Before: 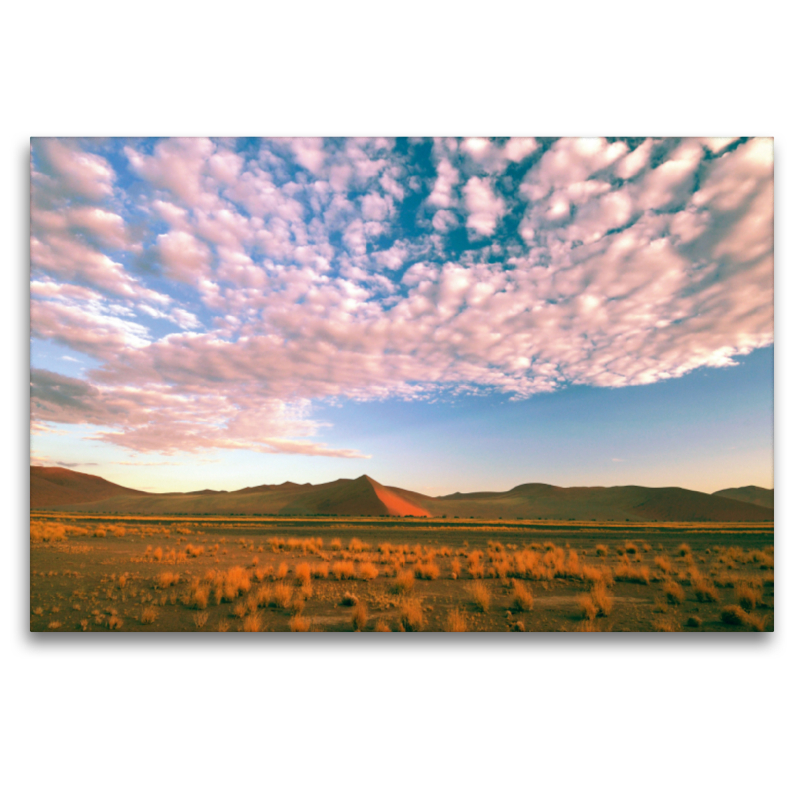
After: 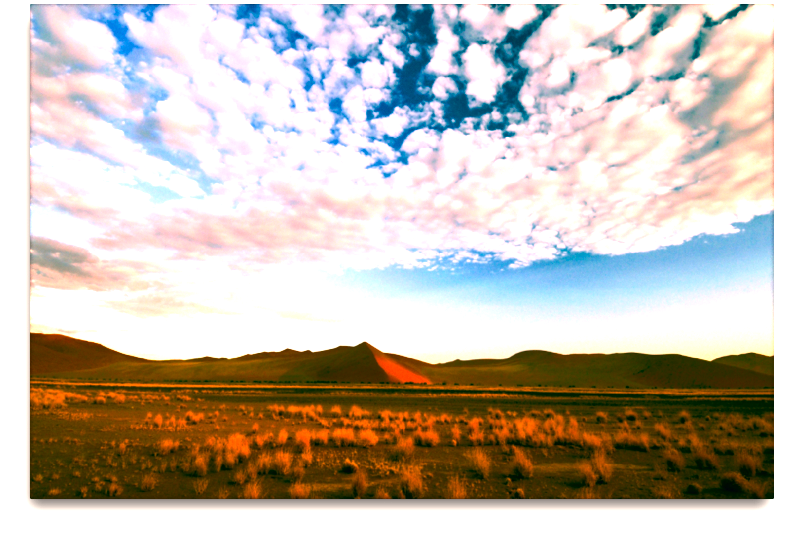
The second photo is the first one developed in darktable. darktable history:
color balance rgb: highlights gain › chroma 3.006%, highlights gain › hue 60.26°, linear chroma grading › global chroma 15.099%, perceptual saturation grading › global saturation 26.375%, perceptual saturation grading › highlights -28.421%, perceptual saturation grading › mid-tones 15.561%, perceptual saturation grading › shadows 32.797%, perceptual brilliance grading › highlights 74.906%, perceptual brilliance grading › shadows -30.115%, global vibrance 16.484%, saturation formula JzAzBz (2021)
crop: top 16.657%, bottom 16.7%
